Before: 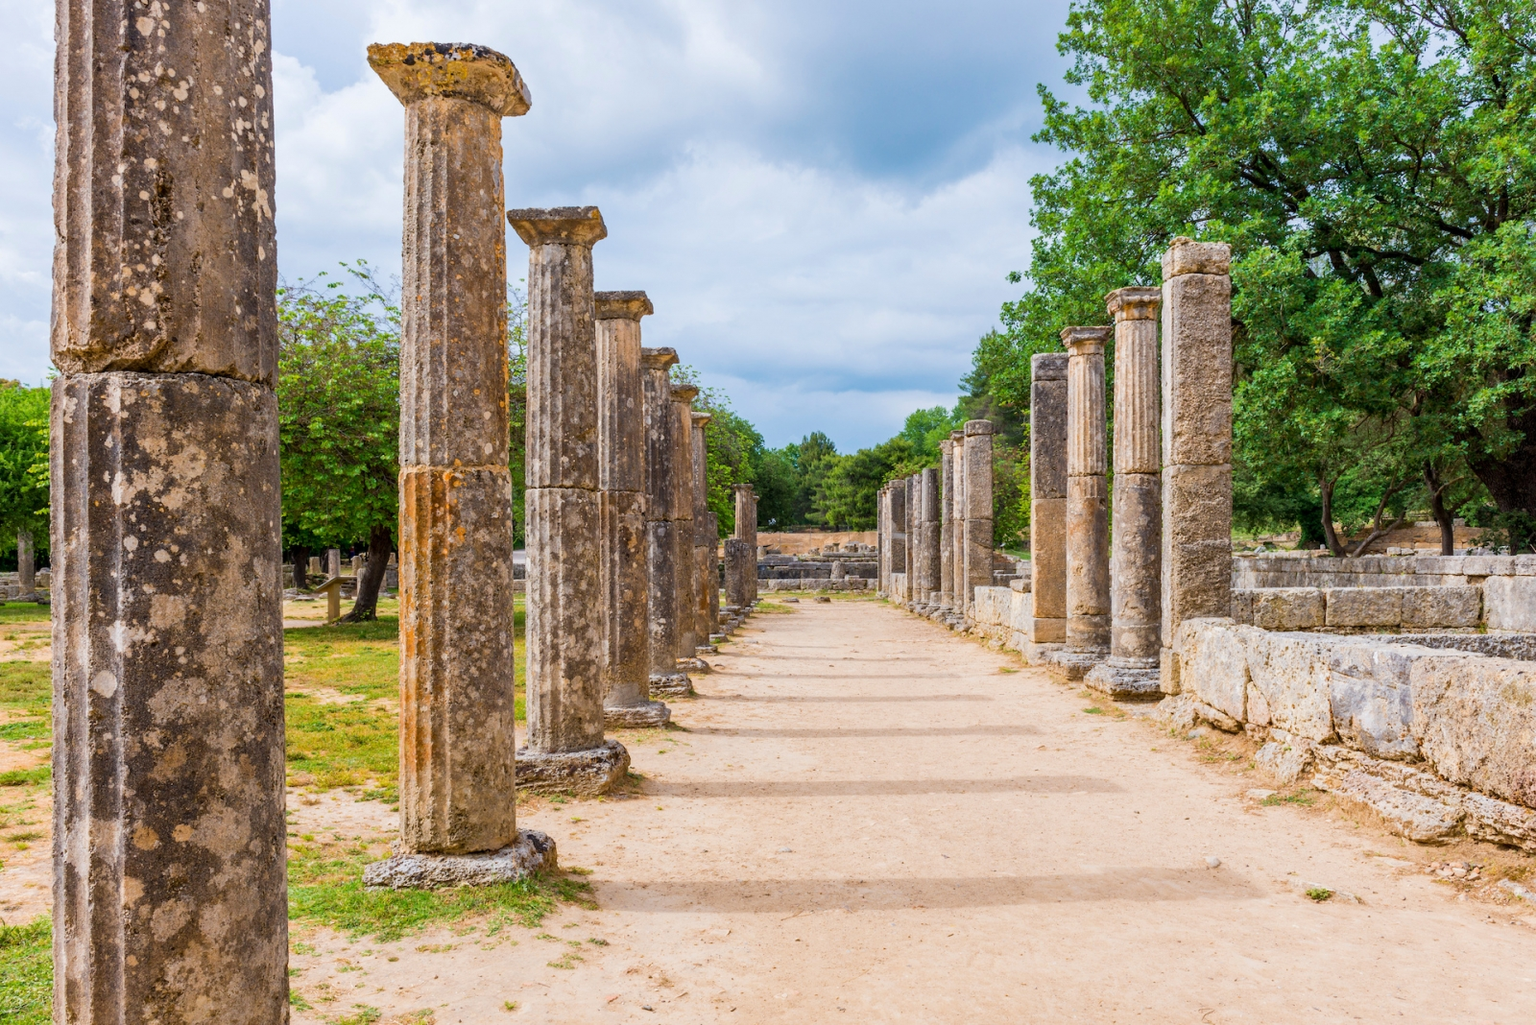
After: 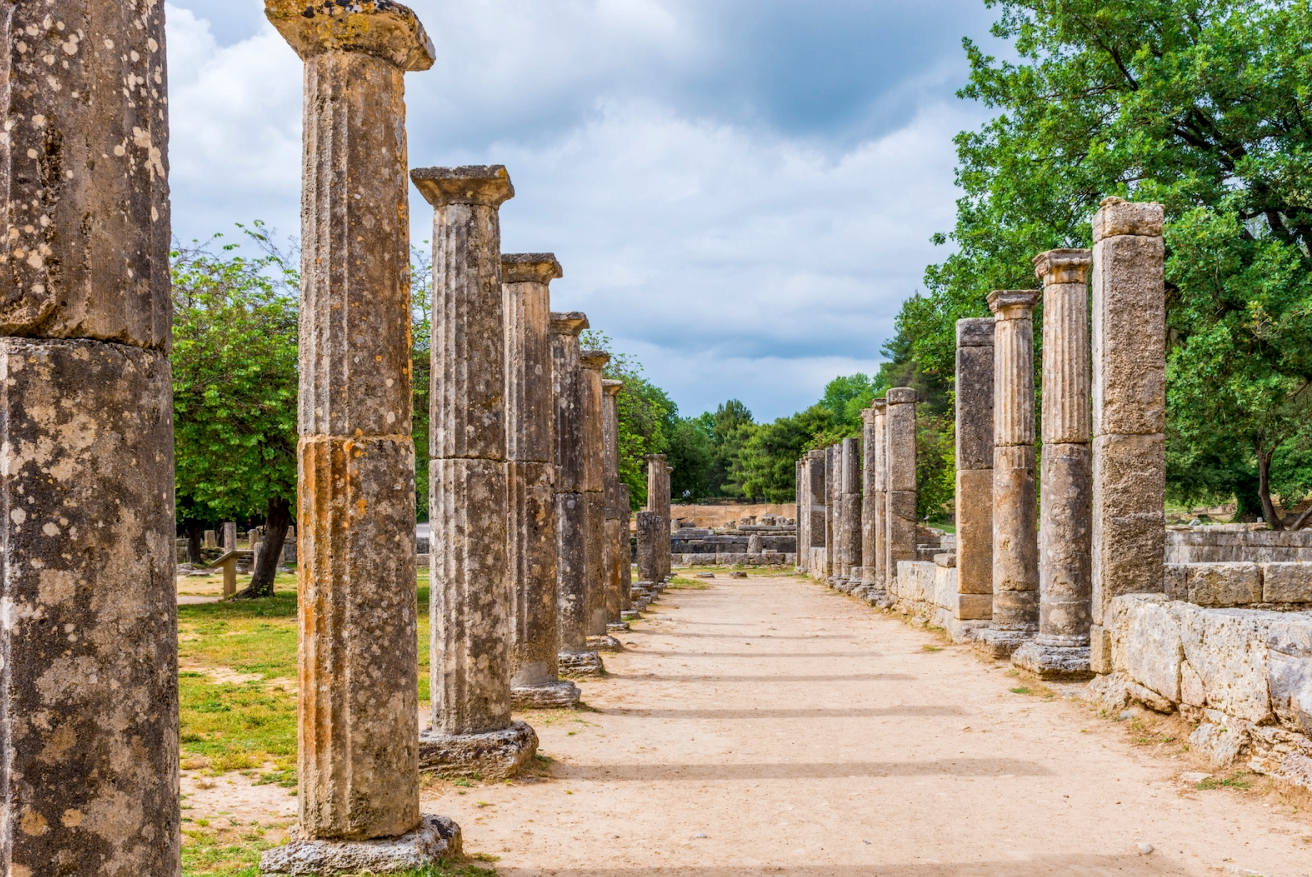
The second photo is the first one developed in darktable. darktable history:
crop and rotate: left 7.479%, top 4.69%, right 10.52%, bottom 13.152%
local contrast: on, module defaults
